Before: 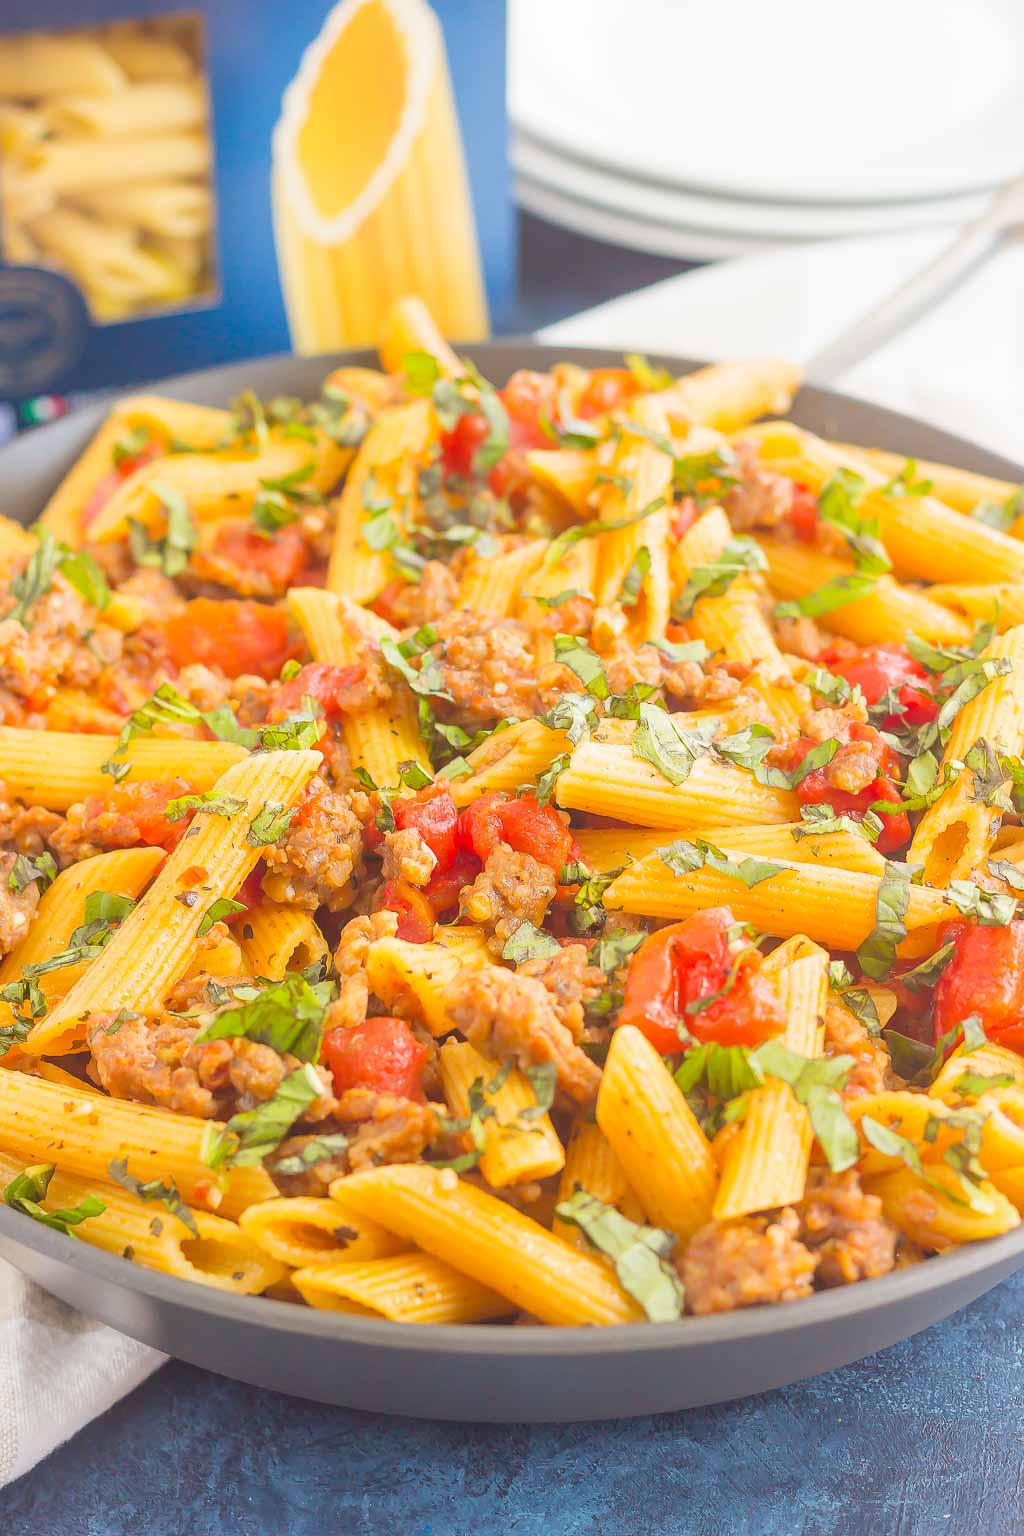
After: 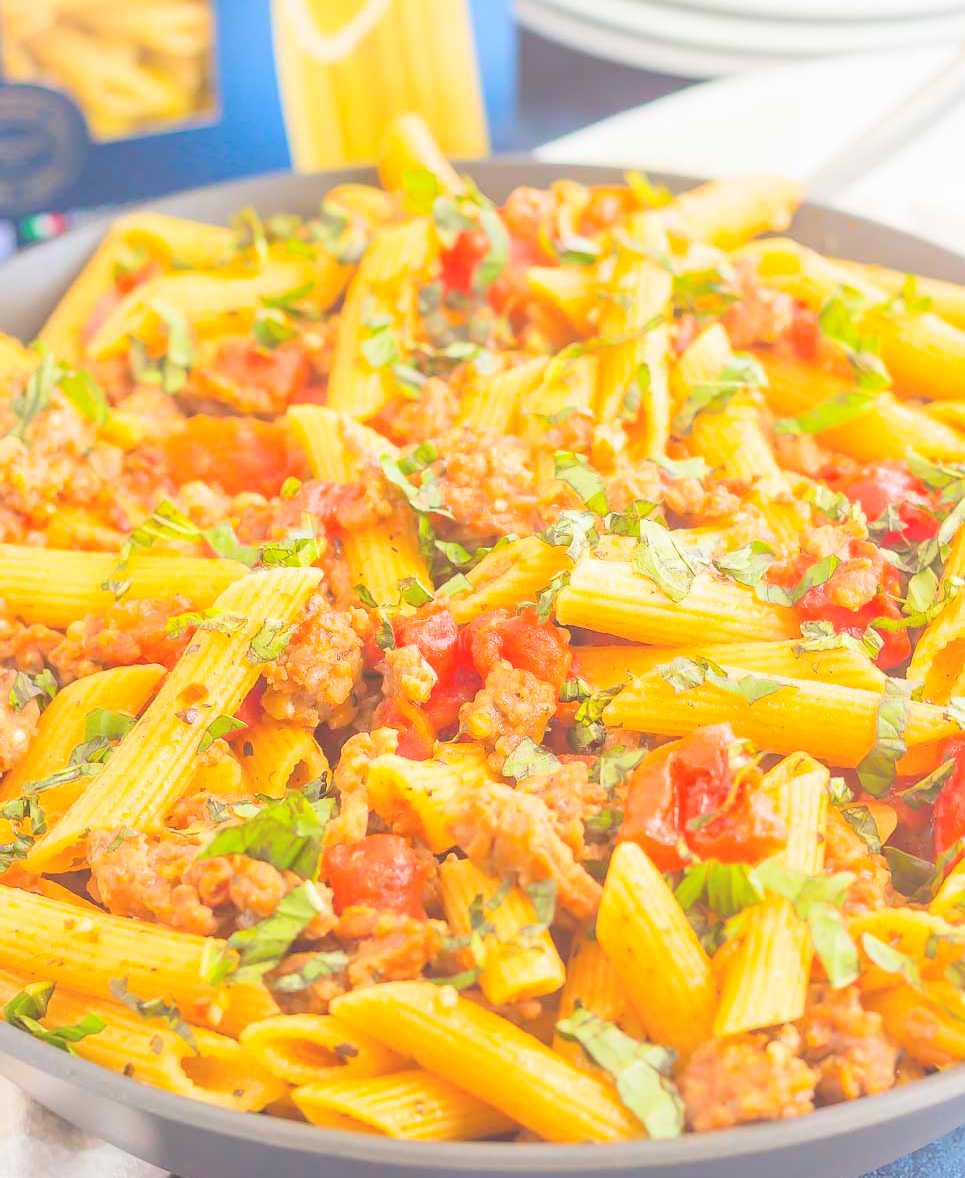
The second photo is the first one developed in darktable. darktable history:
contrast brightness saturation: contrast 0.098, brightness 0.309, saturation 0.138
crop and rotate: angle 0.05°, top 11.915%, right 5.577%, bottom 11.239%
